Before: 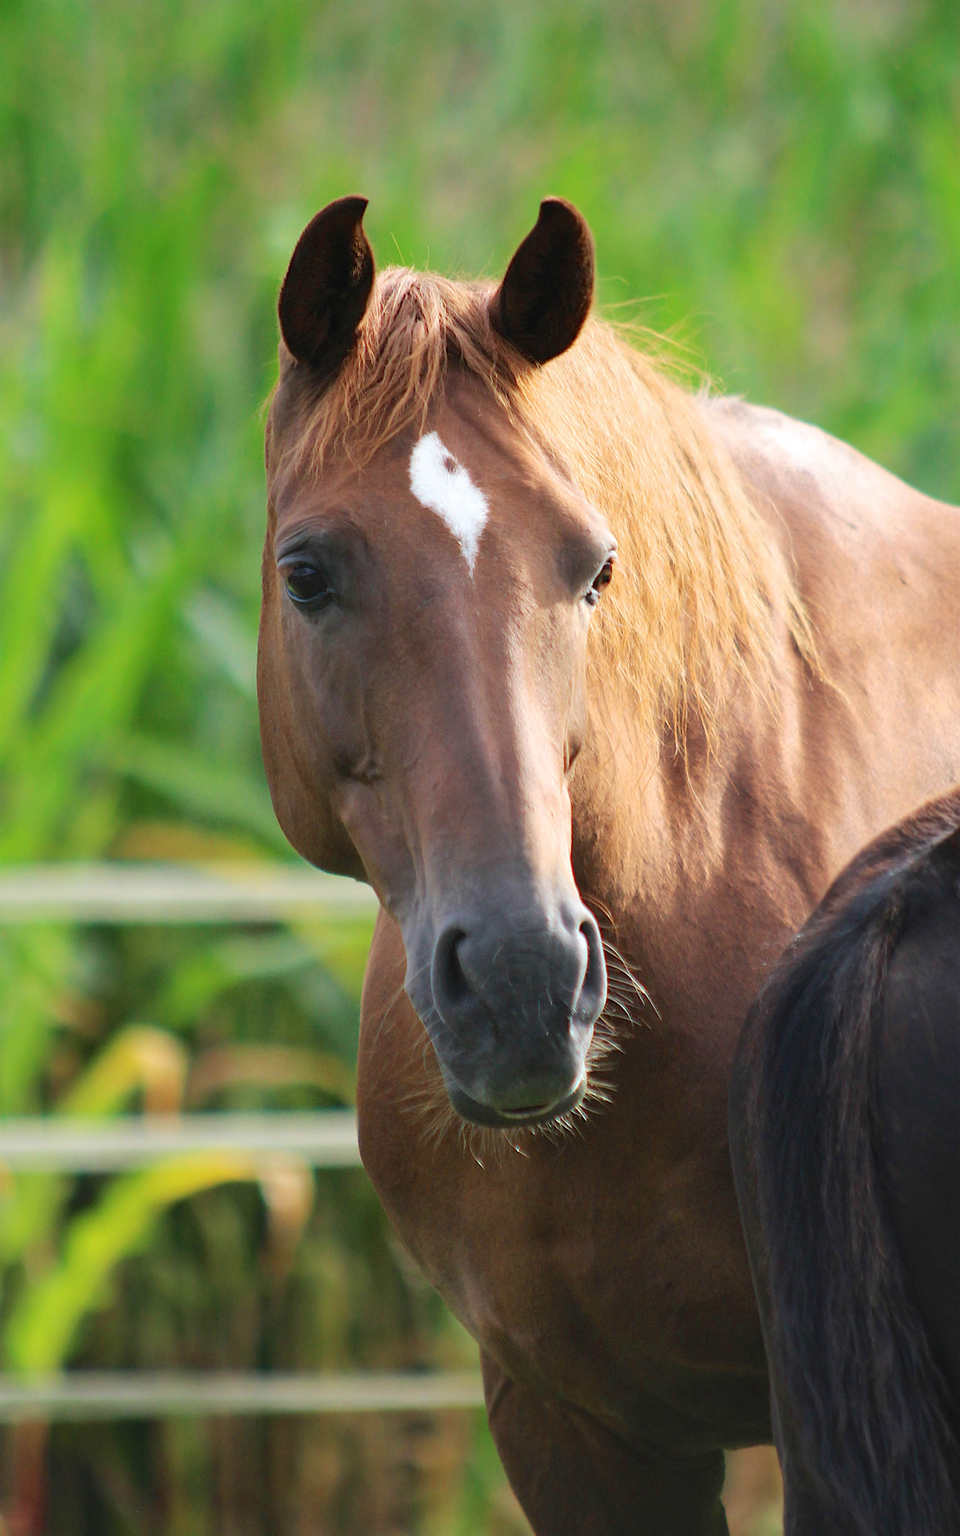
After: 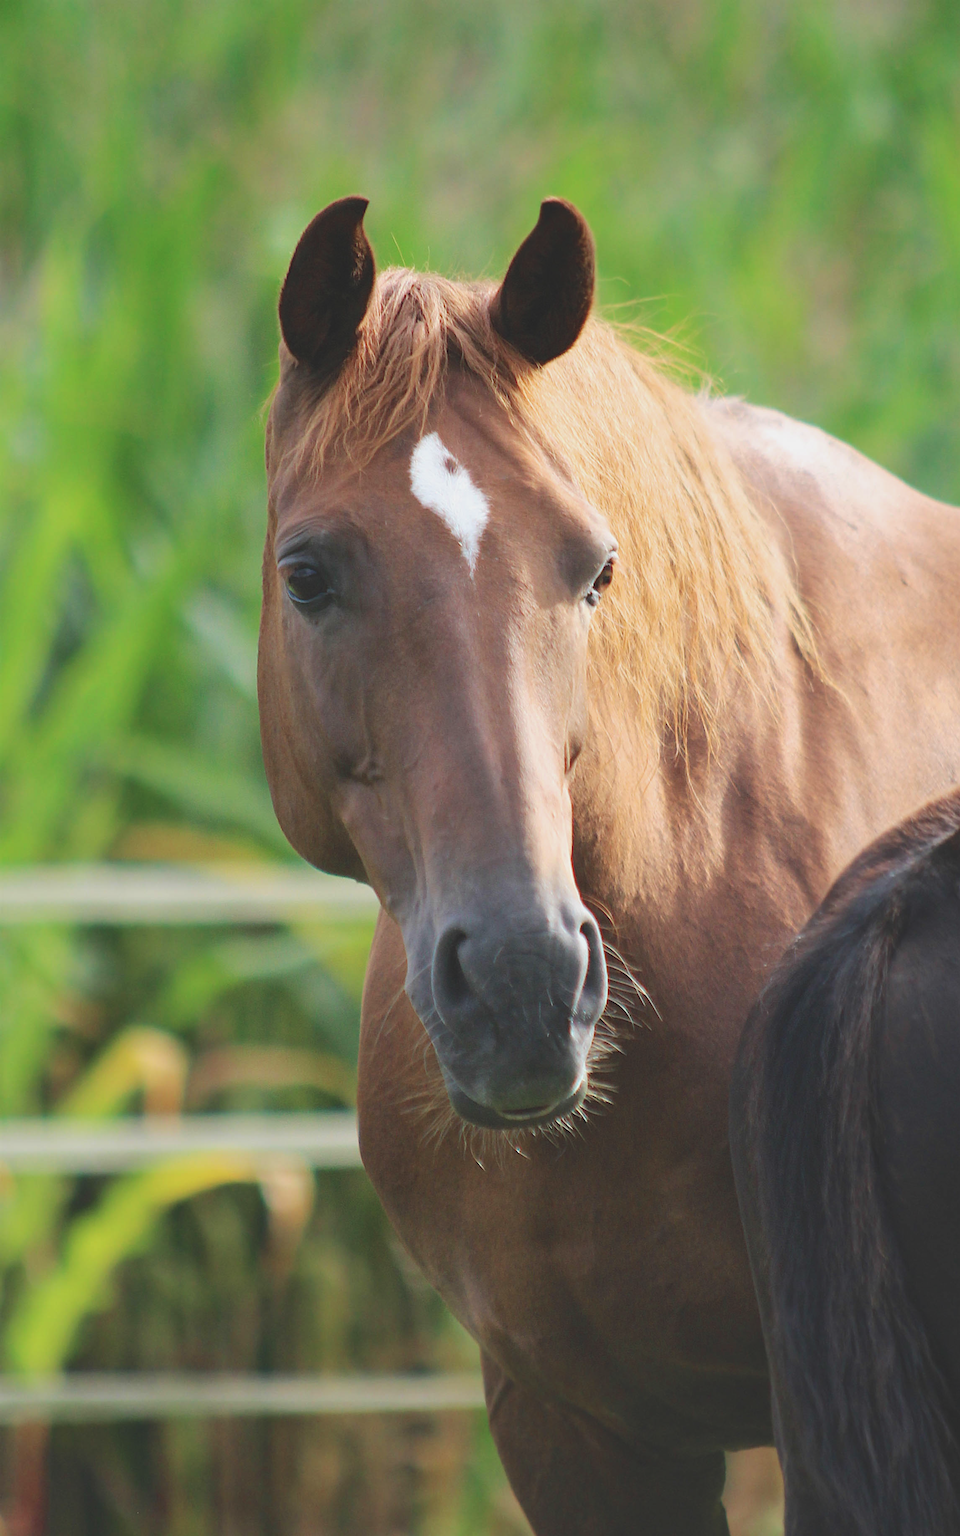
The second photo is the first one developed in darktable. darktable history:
color balance: lift [1.01, 1, 1, 1], gamma [1.097, 1, 1, 1], gain [0.85, 1, 1, 1]
crop: bottom 0.071%
